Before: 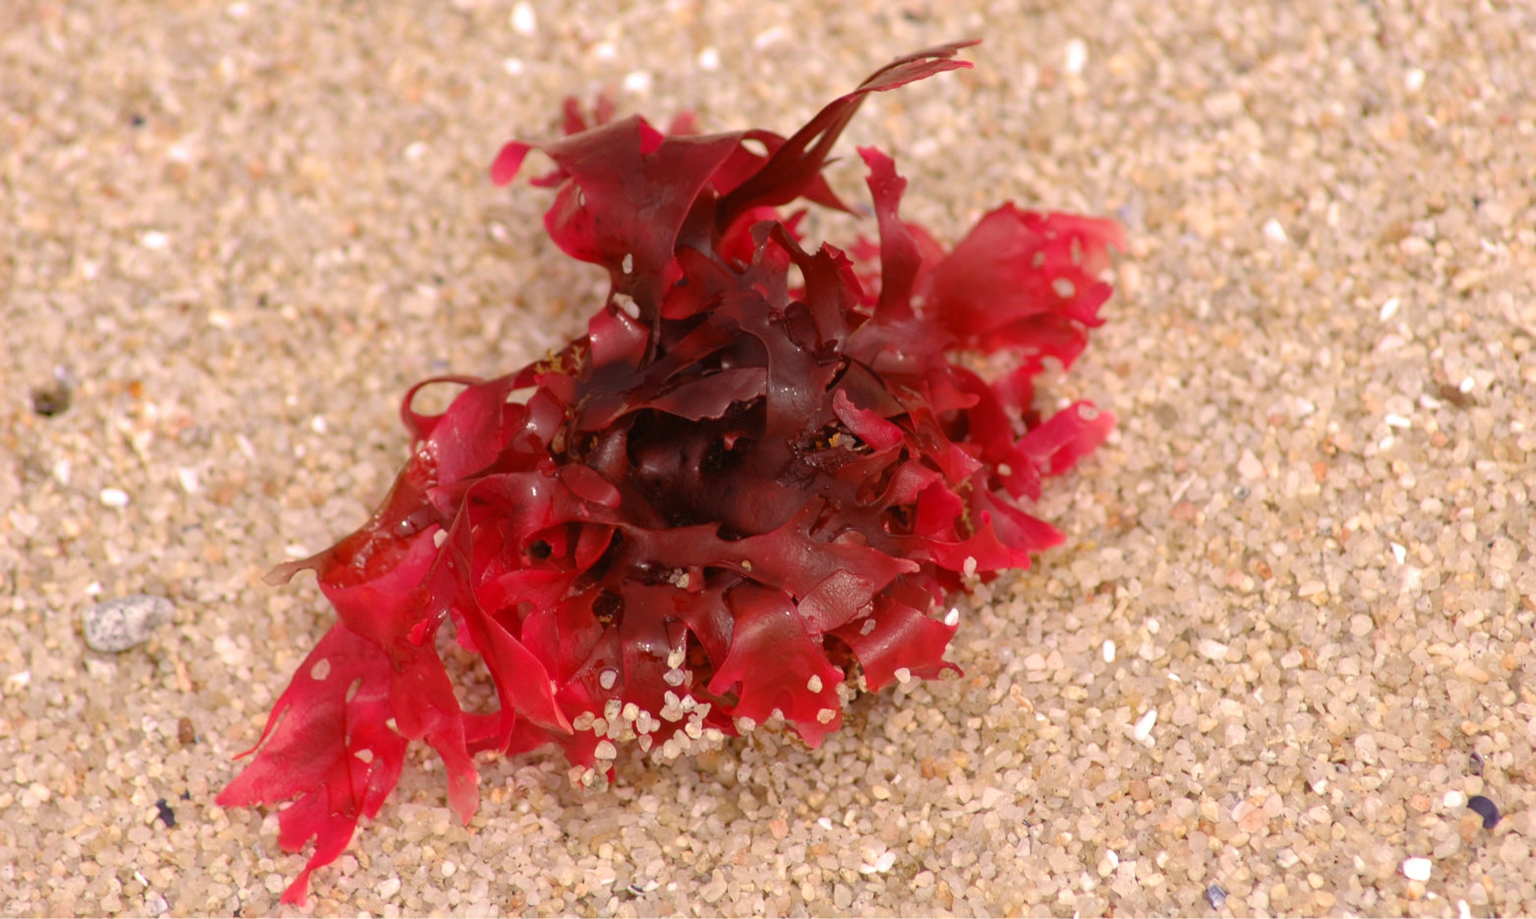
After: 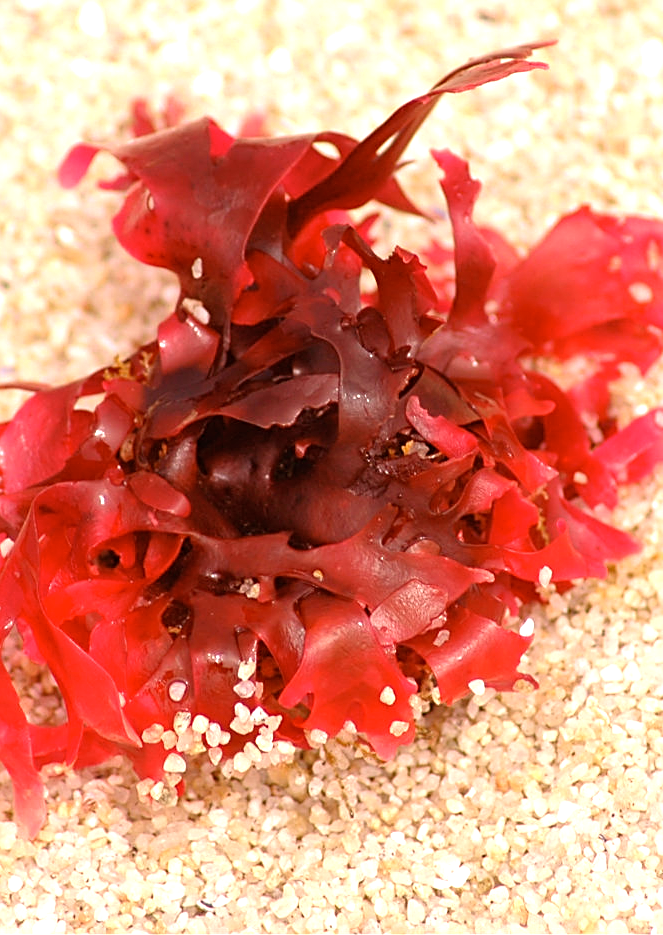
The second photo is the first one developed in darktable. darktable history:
exposure: black level correction 0, exposure 1 EV, compensate exposure bias true, compensate highlight preservation false
crop: left 28.238%, right 29.293%
sharpen: on, module defaults
